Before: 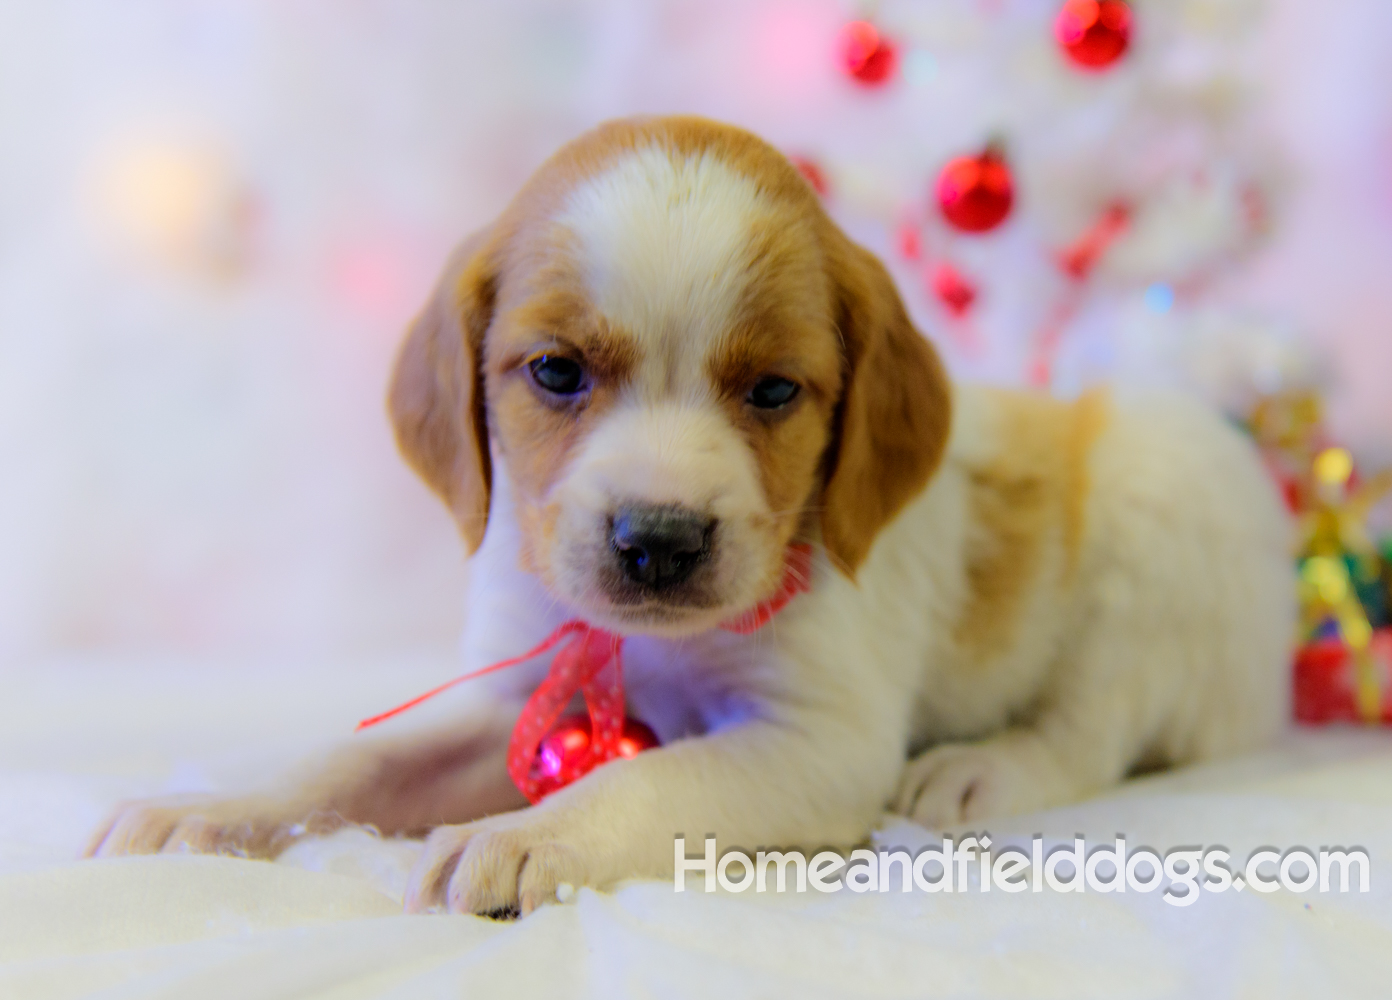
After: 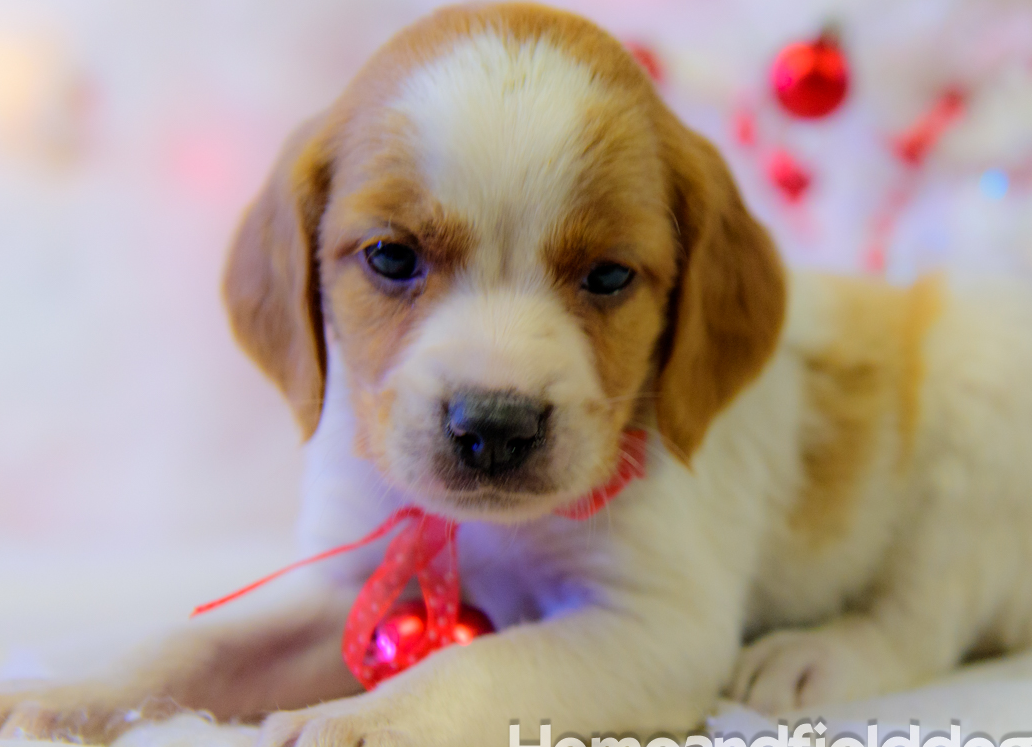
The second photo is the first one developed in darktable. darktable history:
exposure: compensate highlight preservation false
crop and rotate: left 11.917%, top 11.416%, right 13.942%, bottom 13.854%
